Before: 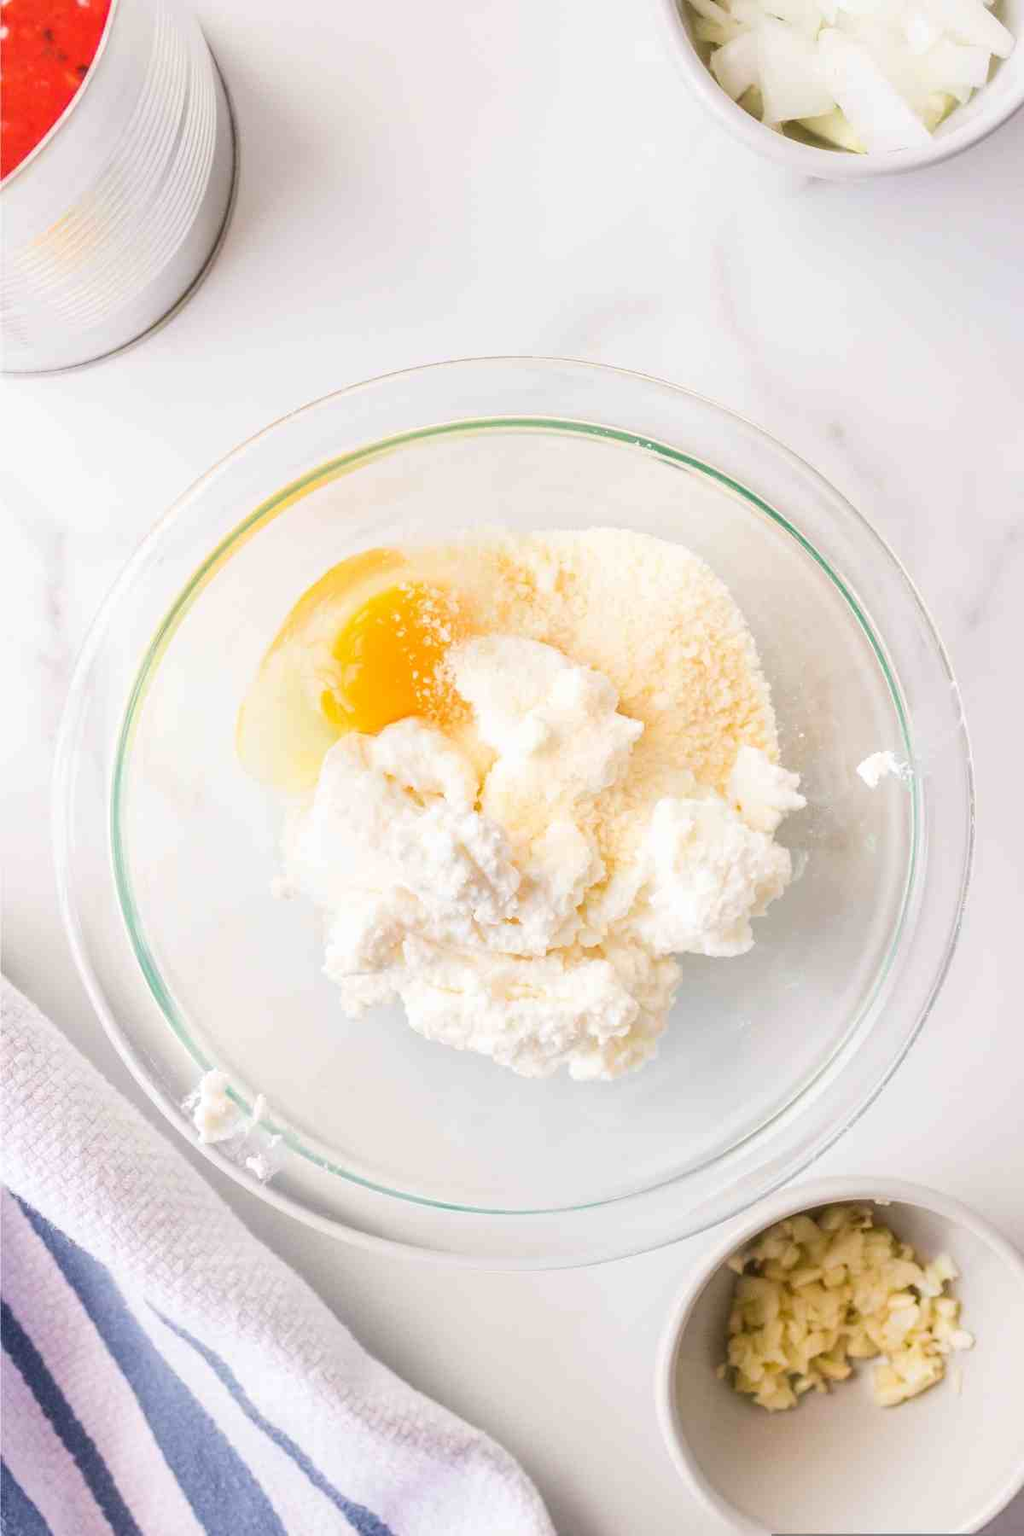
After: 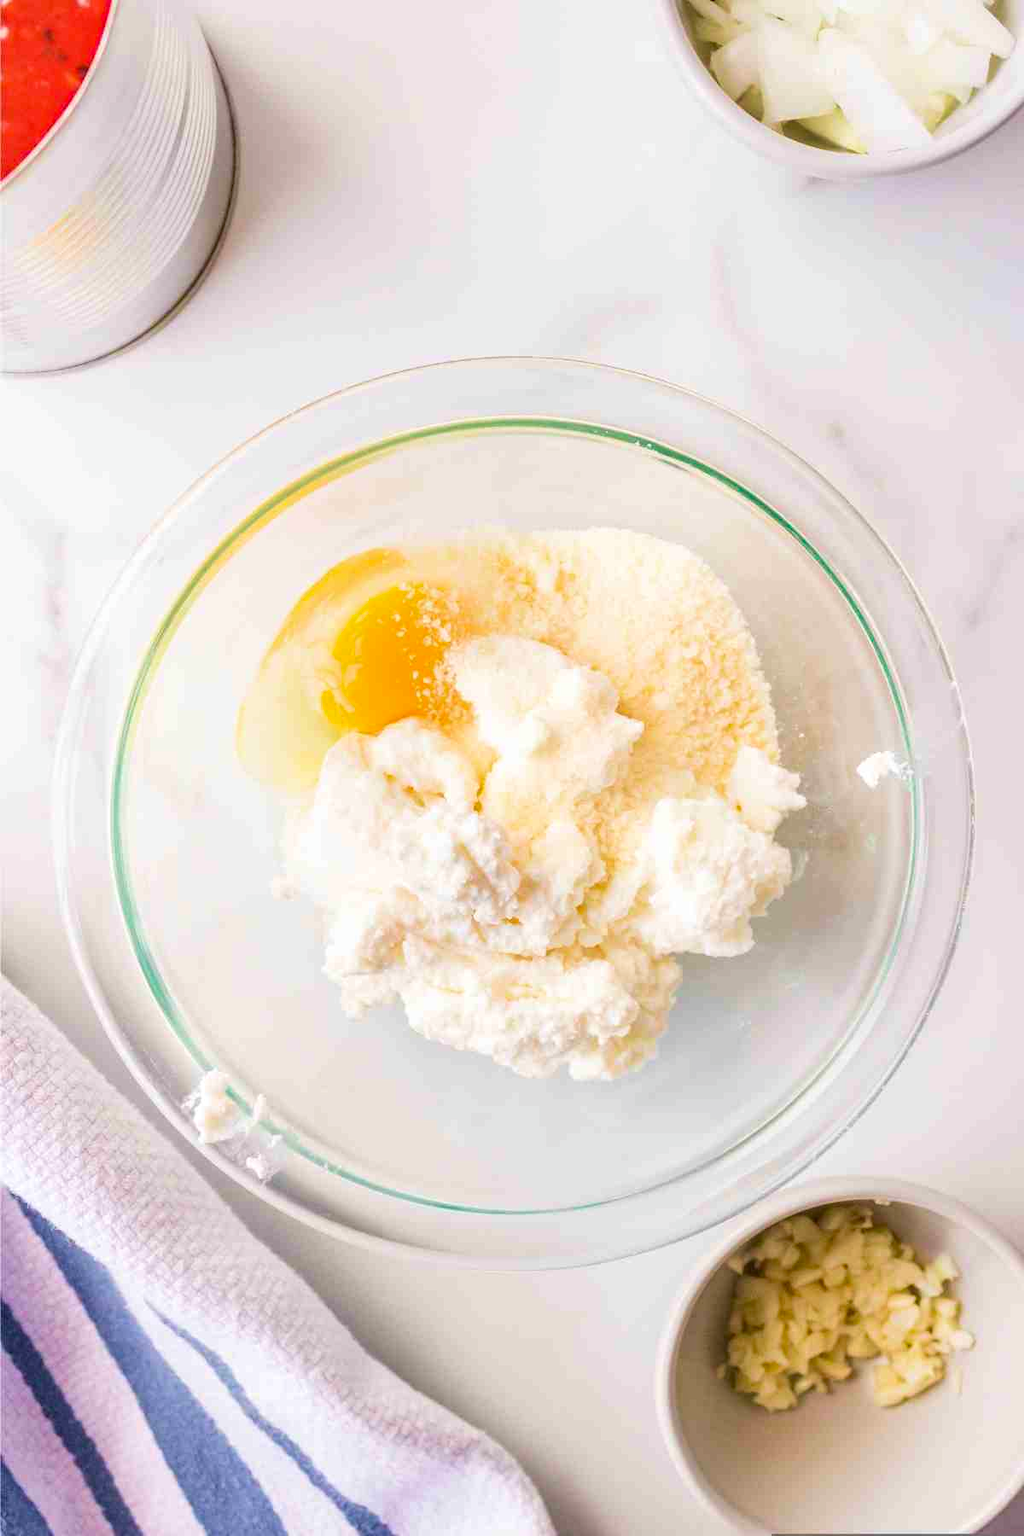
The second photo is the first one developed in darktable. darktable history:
haze removal: strength 0.284, distance 0.253, compatibility mode true, adaptive false
velvia: on, module defaults
